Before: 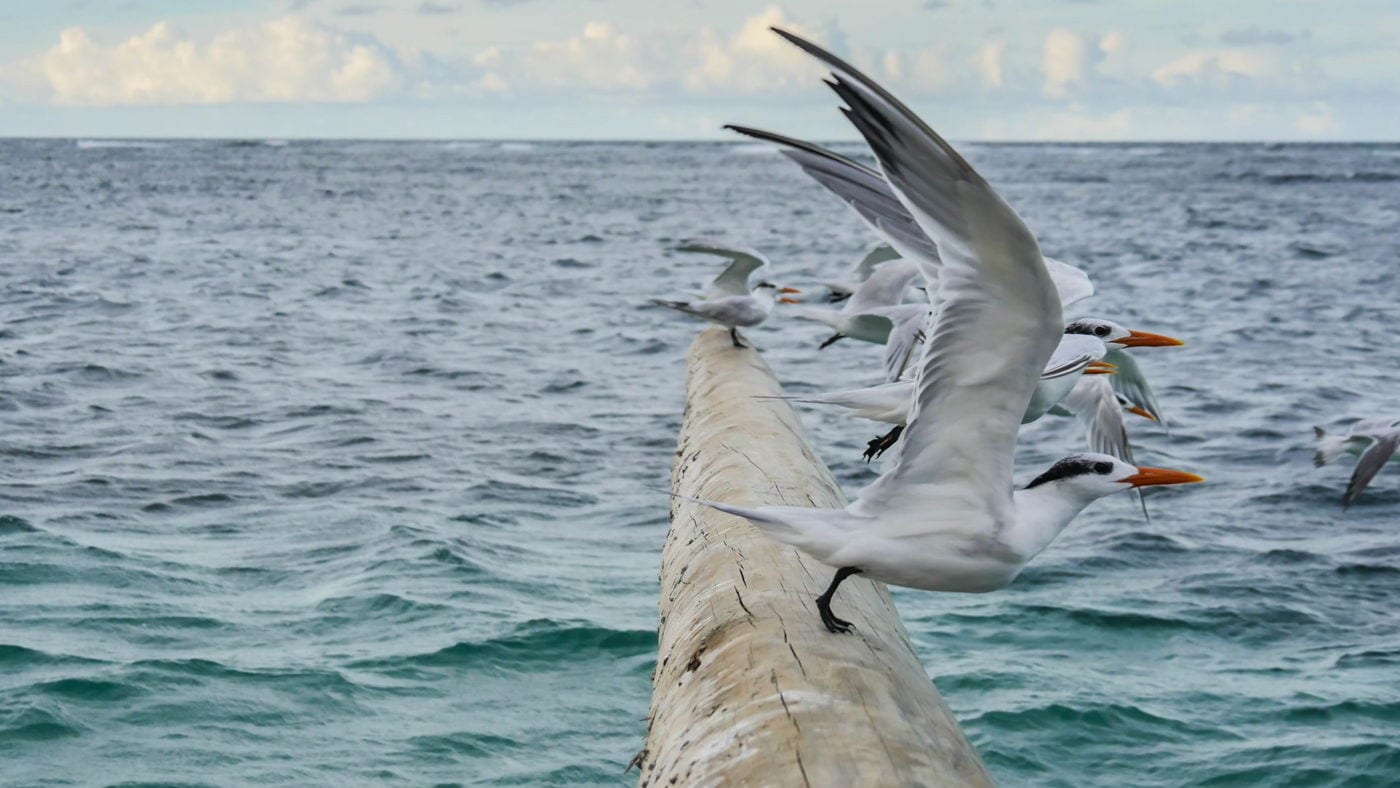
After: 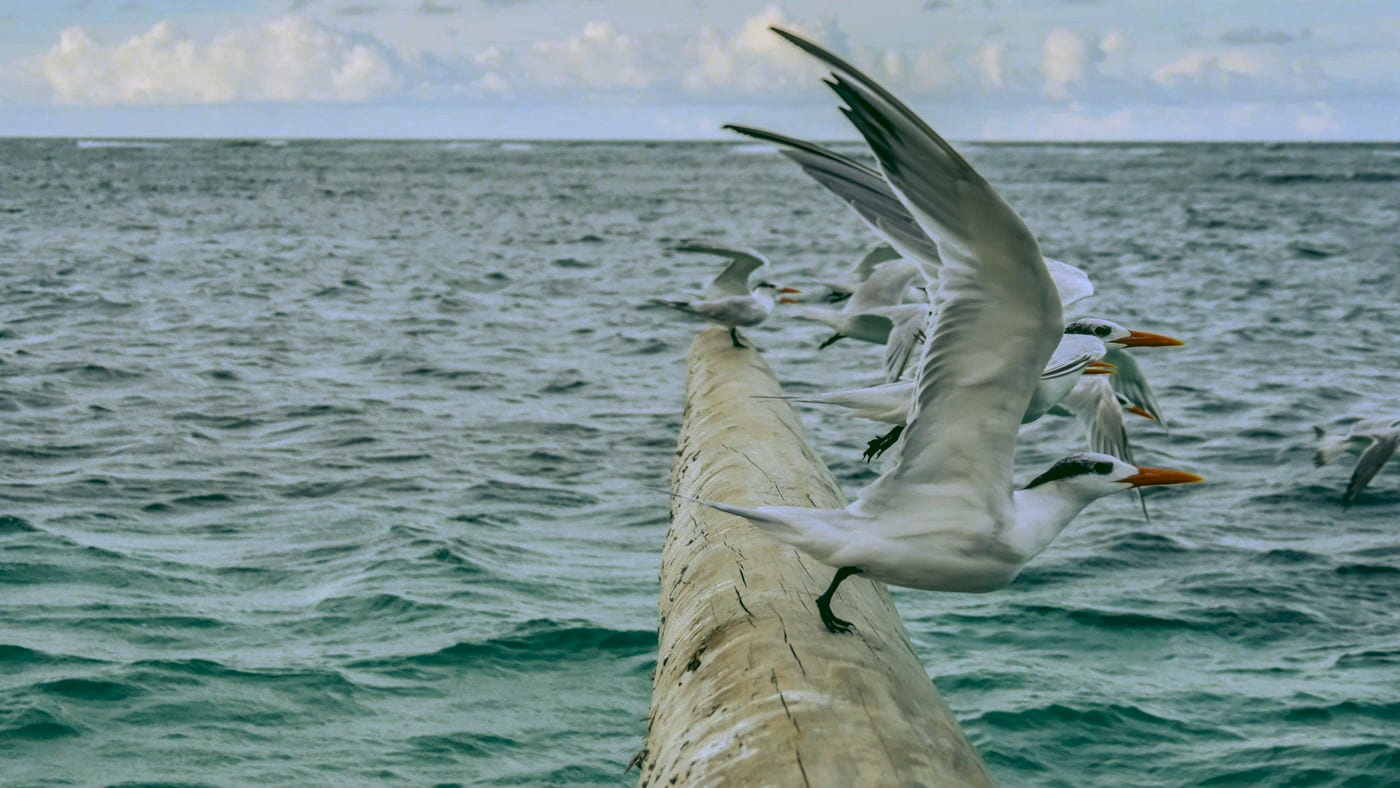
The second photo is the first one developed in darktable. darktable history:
white balance: red 1.004, blue 1.096
rgb curve: curves: ch0 [(0.123, 0.061) (0.995, 0.887)]; ch1 [(0.06, 0.116) (1, 0.906)]; ch2 [(0, 0) (0.824, 0.69) (1, 1)], mode RGB, independent channels, compensate middle gray true
local contrast: on, module defaults
